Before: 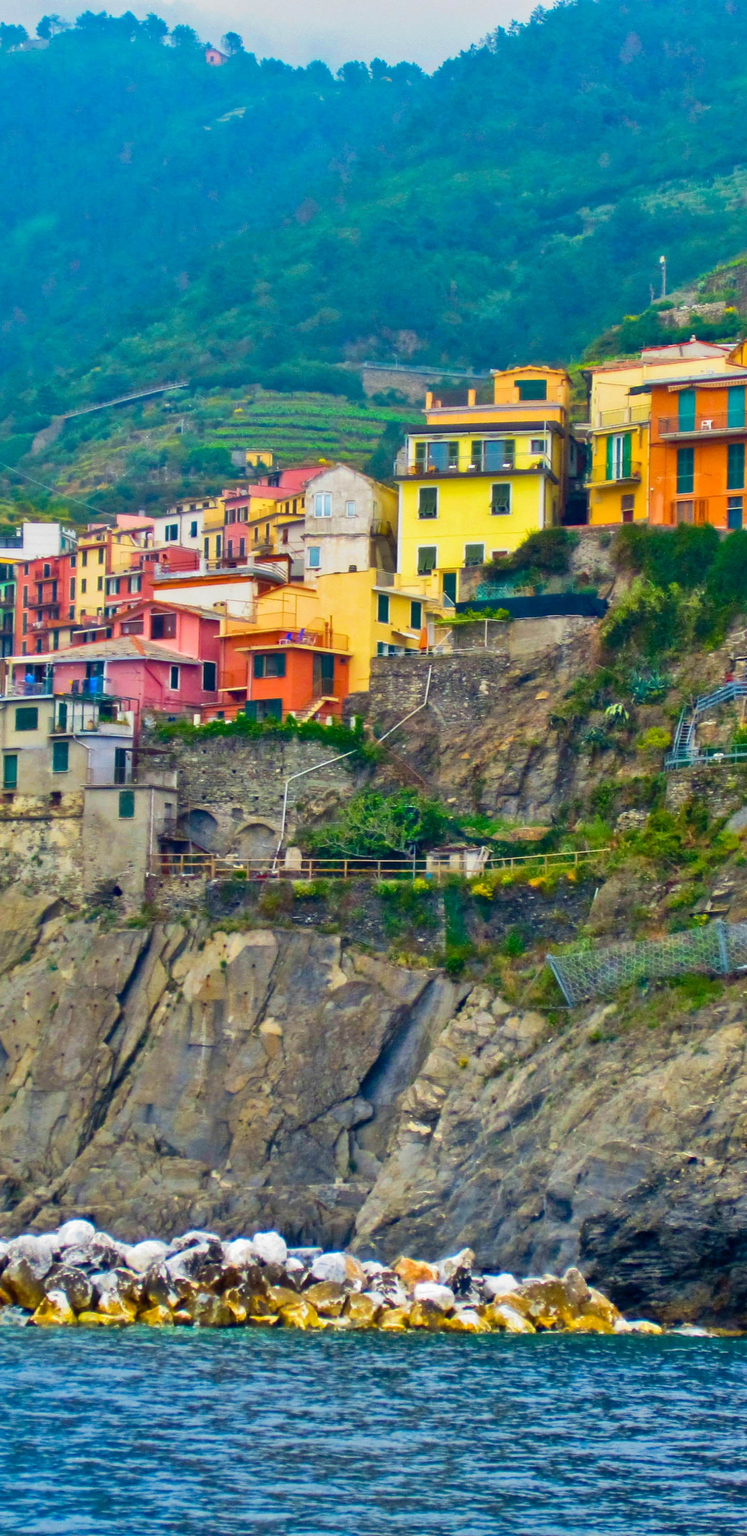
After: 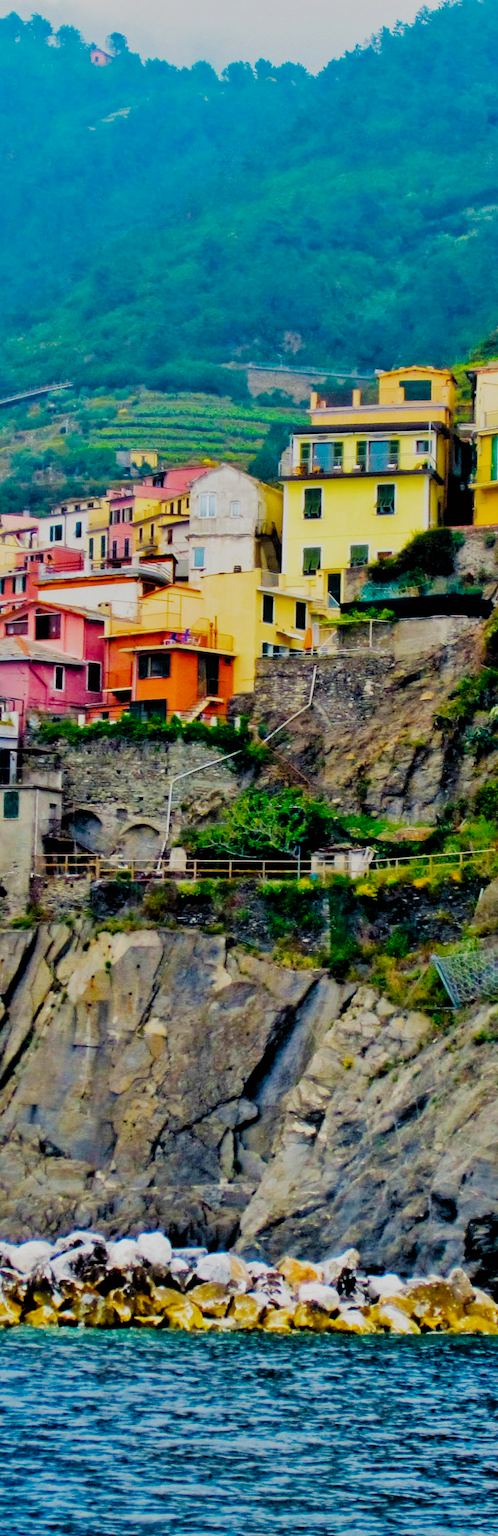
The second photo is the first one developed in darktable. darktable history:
filmic rgb: black relative exposure -2.85 EV, white relative exposure 4.56 EV, hardness 1.77, contrast 1.25, preserve chrominance no, color science v5 (2021)
crop and rotate: left 15.546%, right 17.787%
